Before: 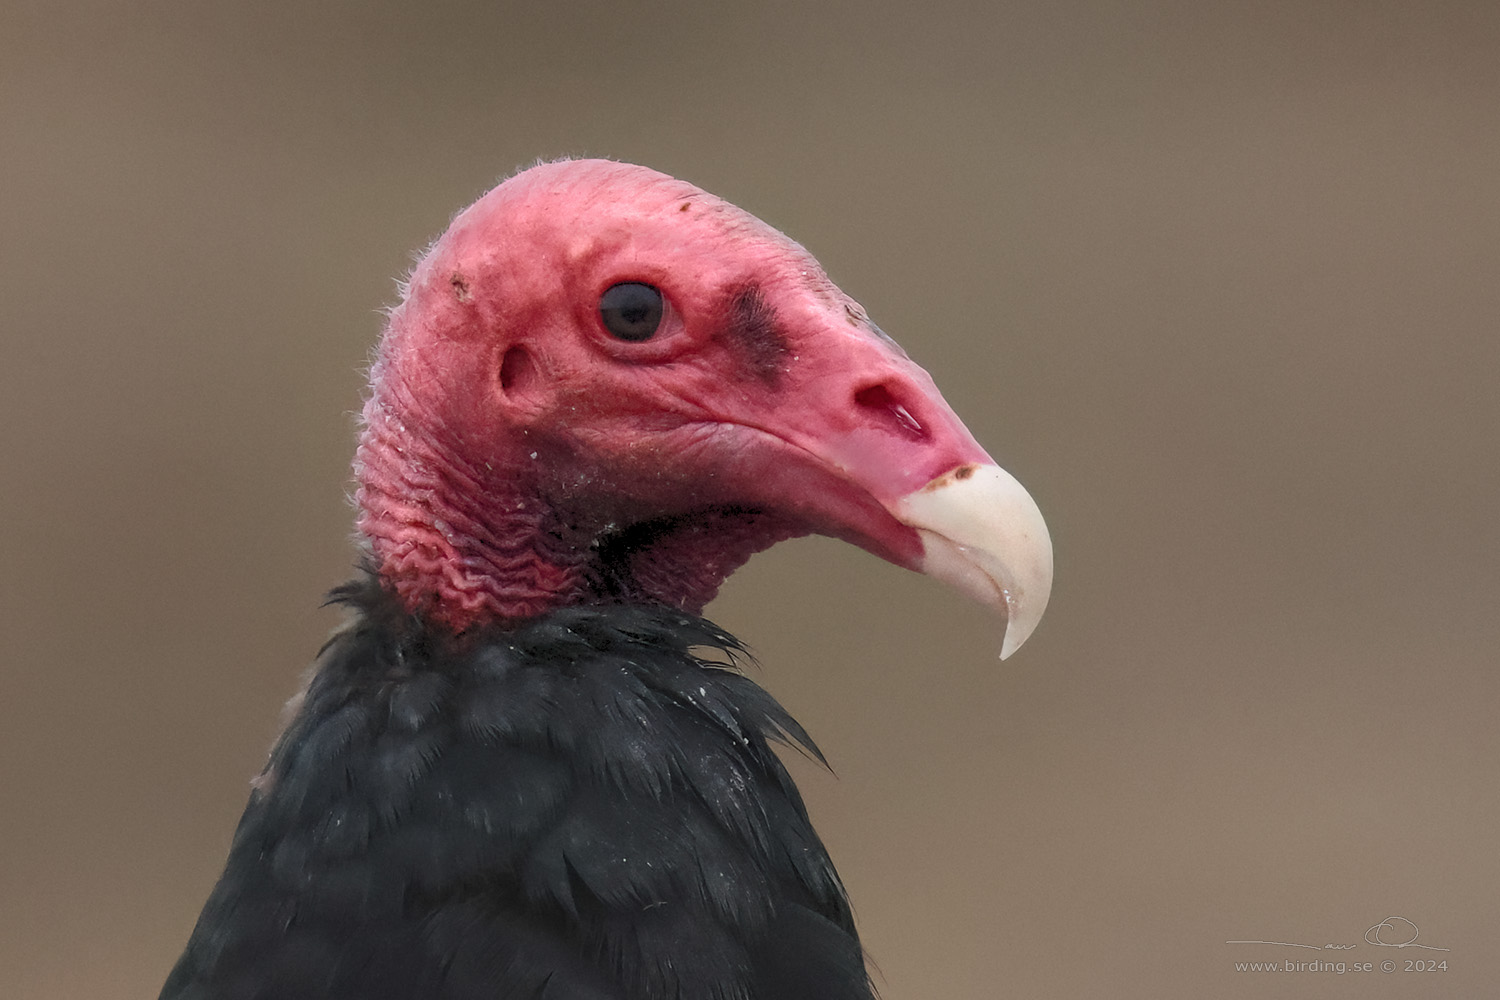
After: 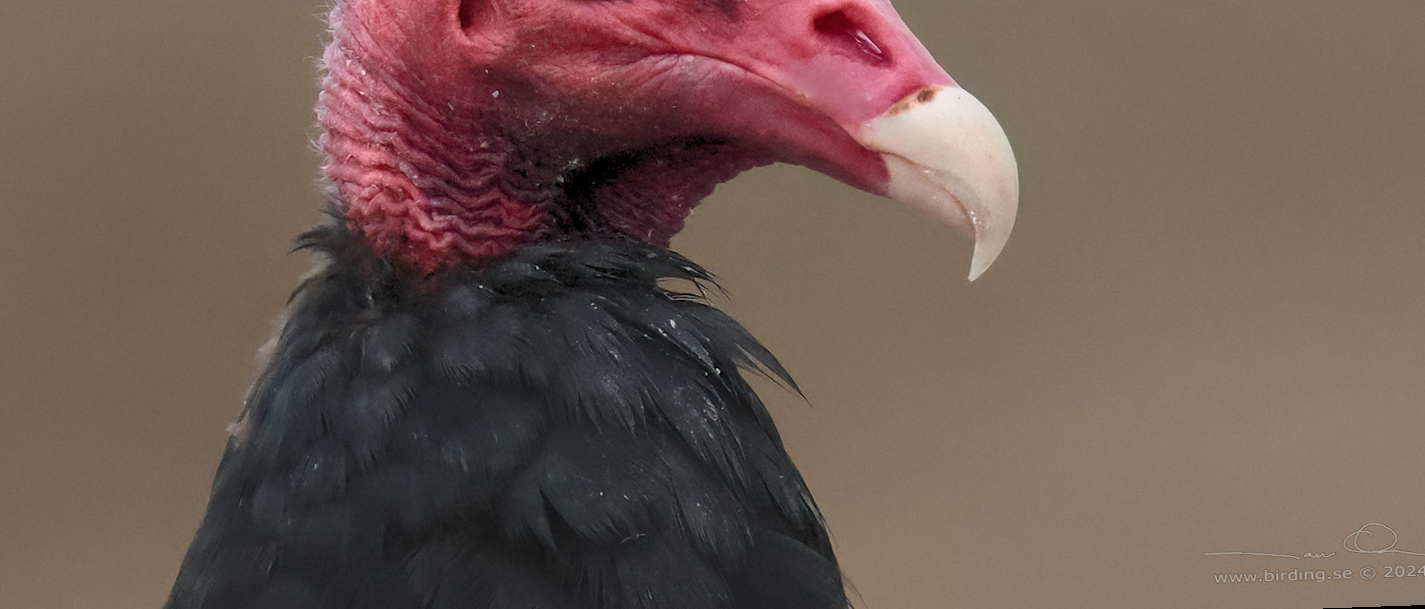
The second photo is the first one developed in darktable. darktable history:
crop and rotate: top 36.435%
rotate and perspective: rotation -2.12°, lens shift (vertical) 0.009, lens shift (horizontal) -0.008, automatic cropping original format, crop left 0.036, crop right 0.964, crop top 0.05, crop bottom 0.959
